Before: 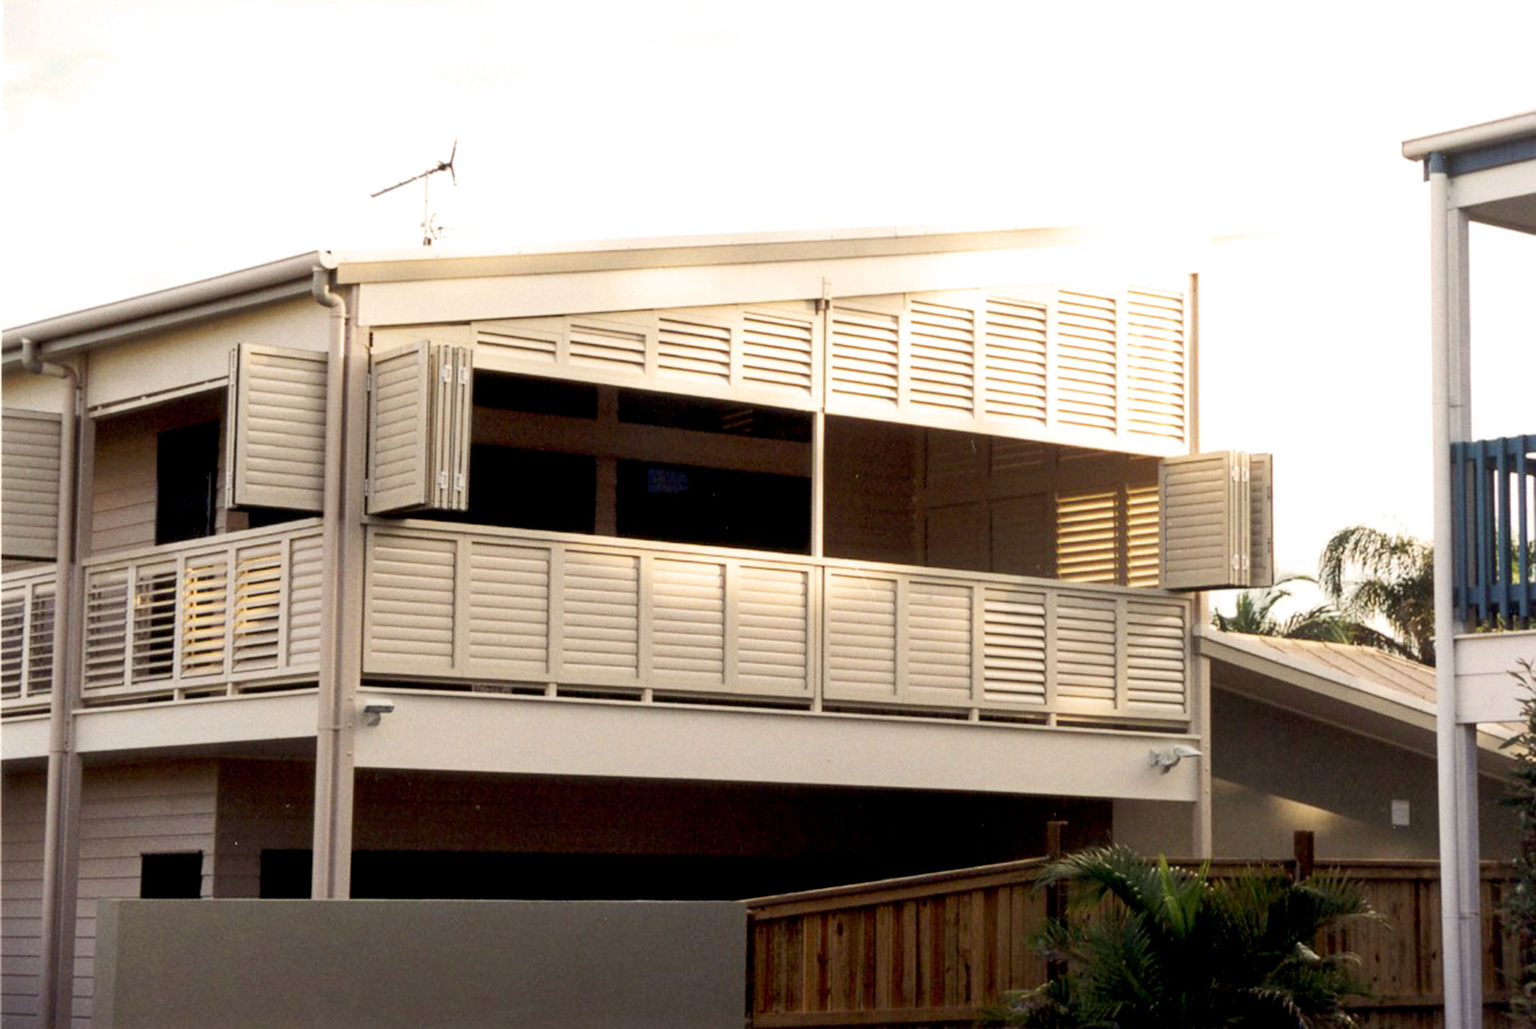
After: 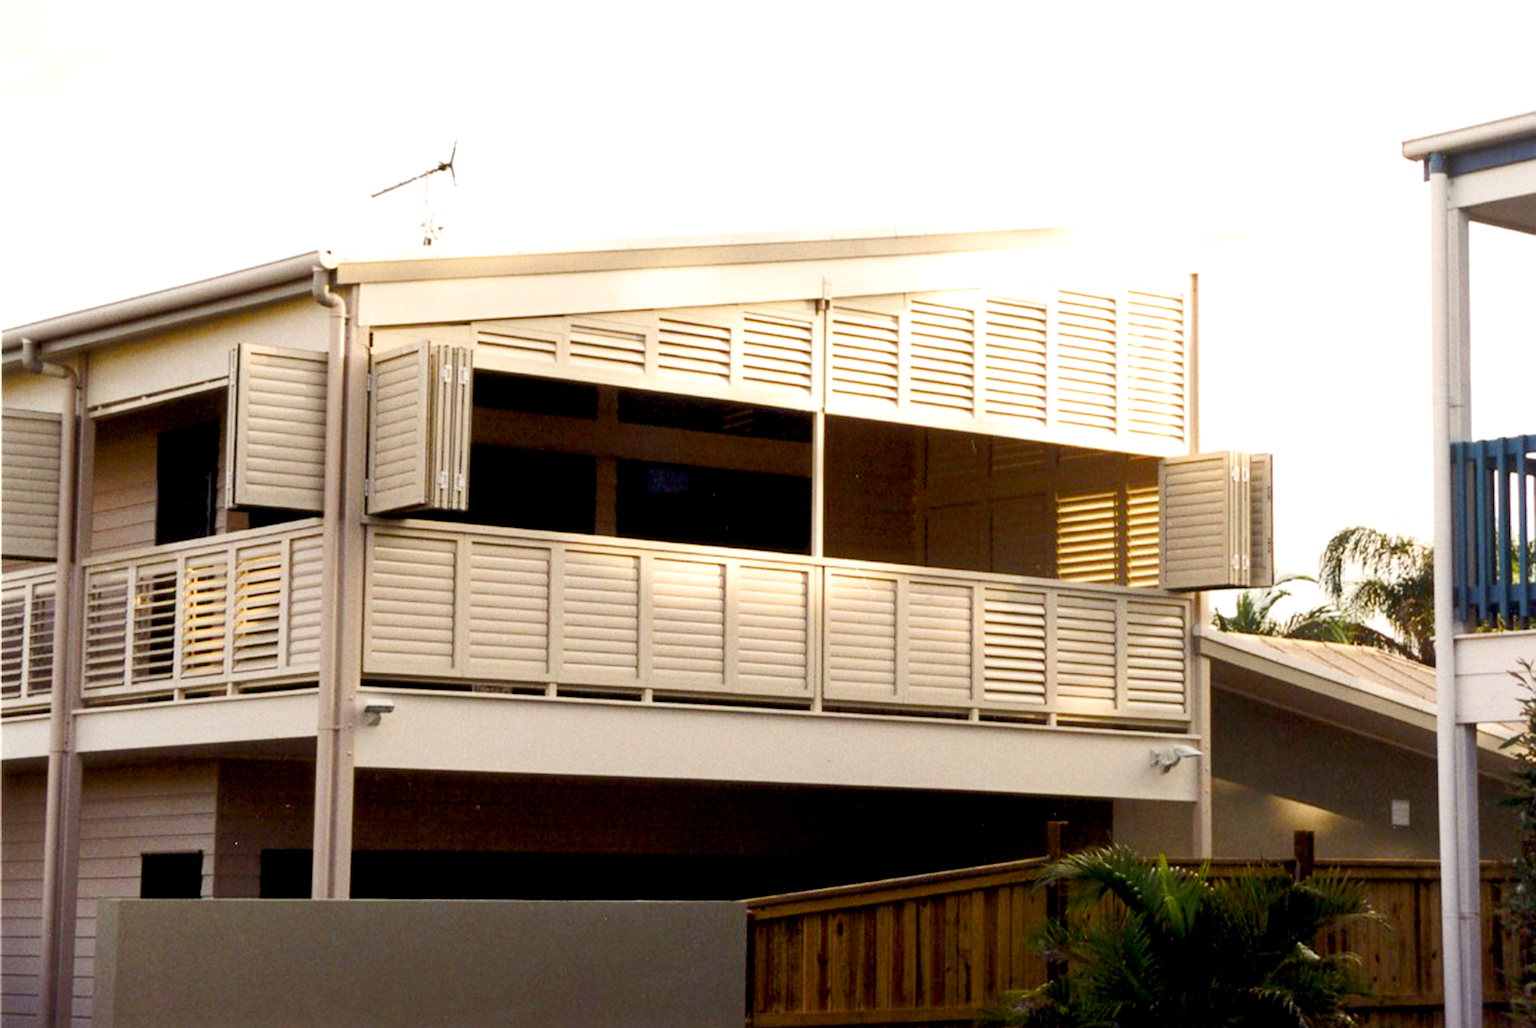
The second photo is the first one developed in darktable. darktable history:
exposure: exposure 0.128 EV, compensate exposure bias true, compensate highlight preservation false
color balance rgb: shadows lift › luminance -20.288%, perceptual saturation grading › global saturation 24.205%, perceptual saturation grading › highlights -23.996%, perceptual saturation grading › mid-tones 24.062%, perceptual saturation grading › shadows 38.959%, global vibrance 2.74%
